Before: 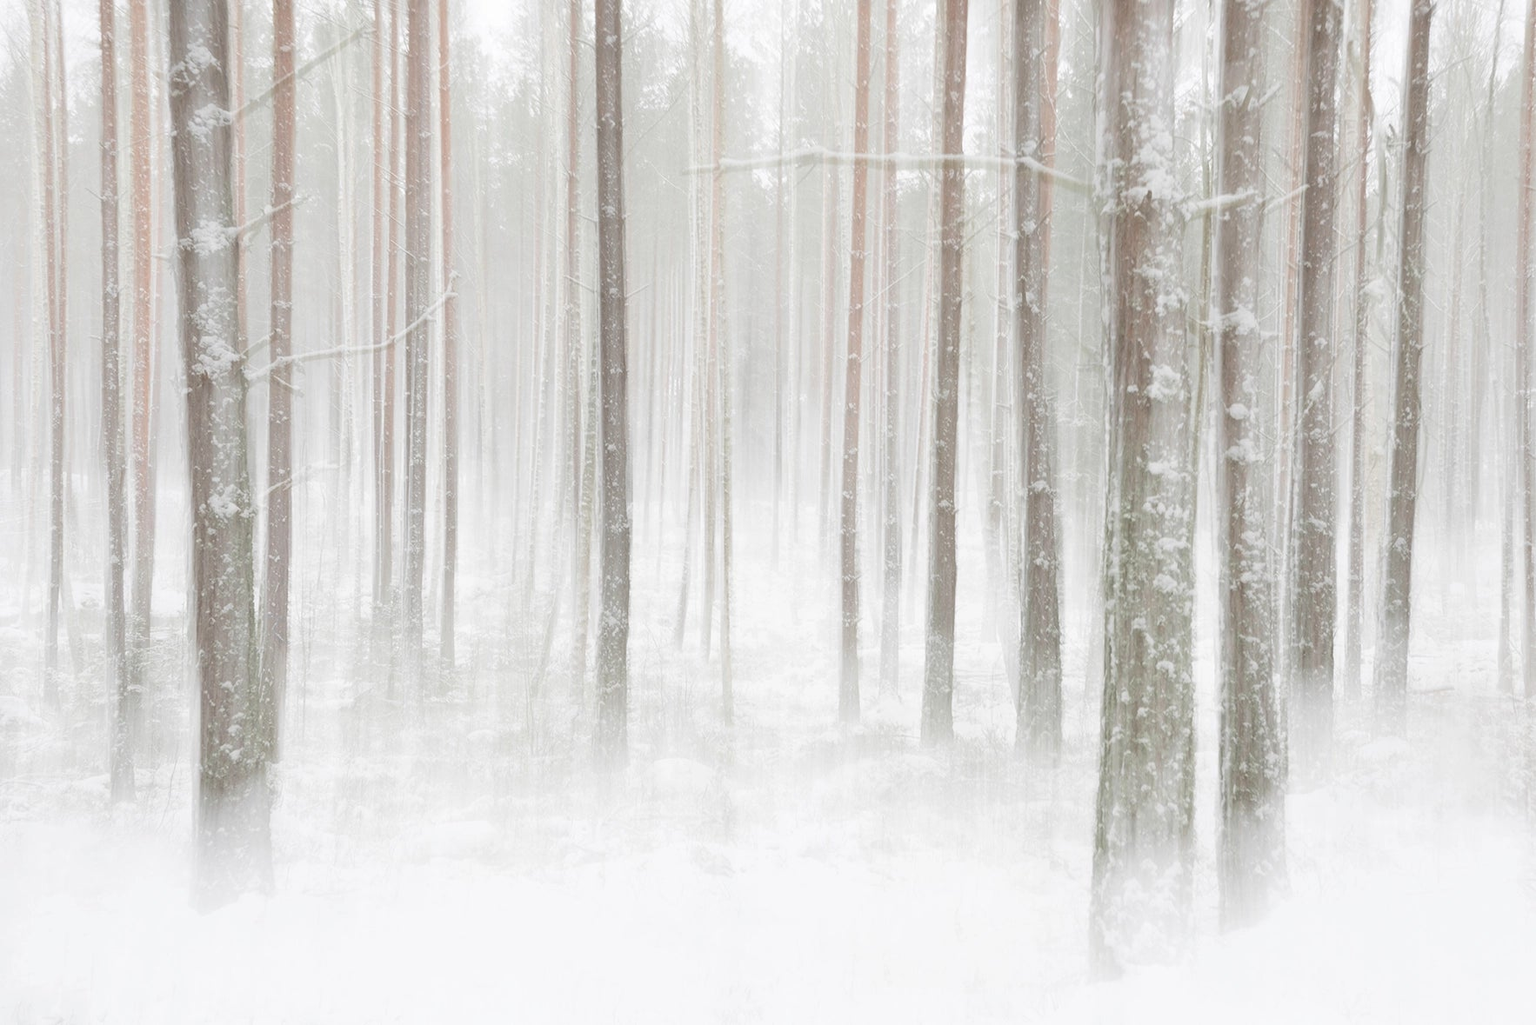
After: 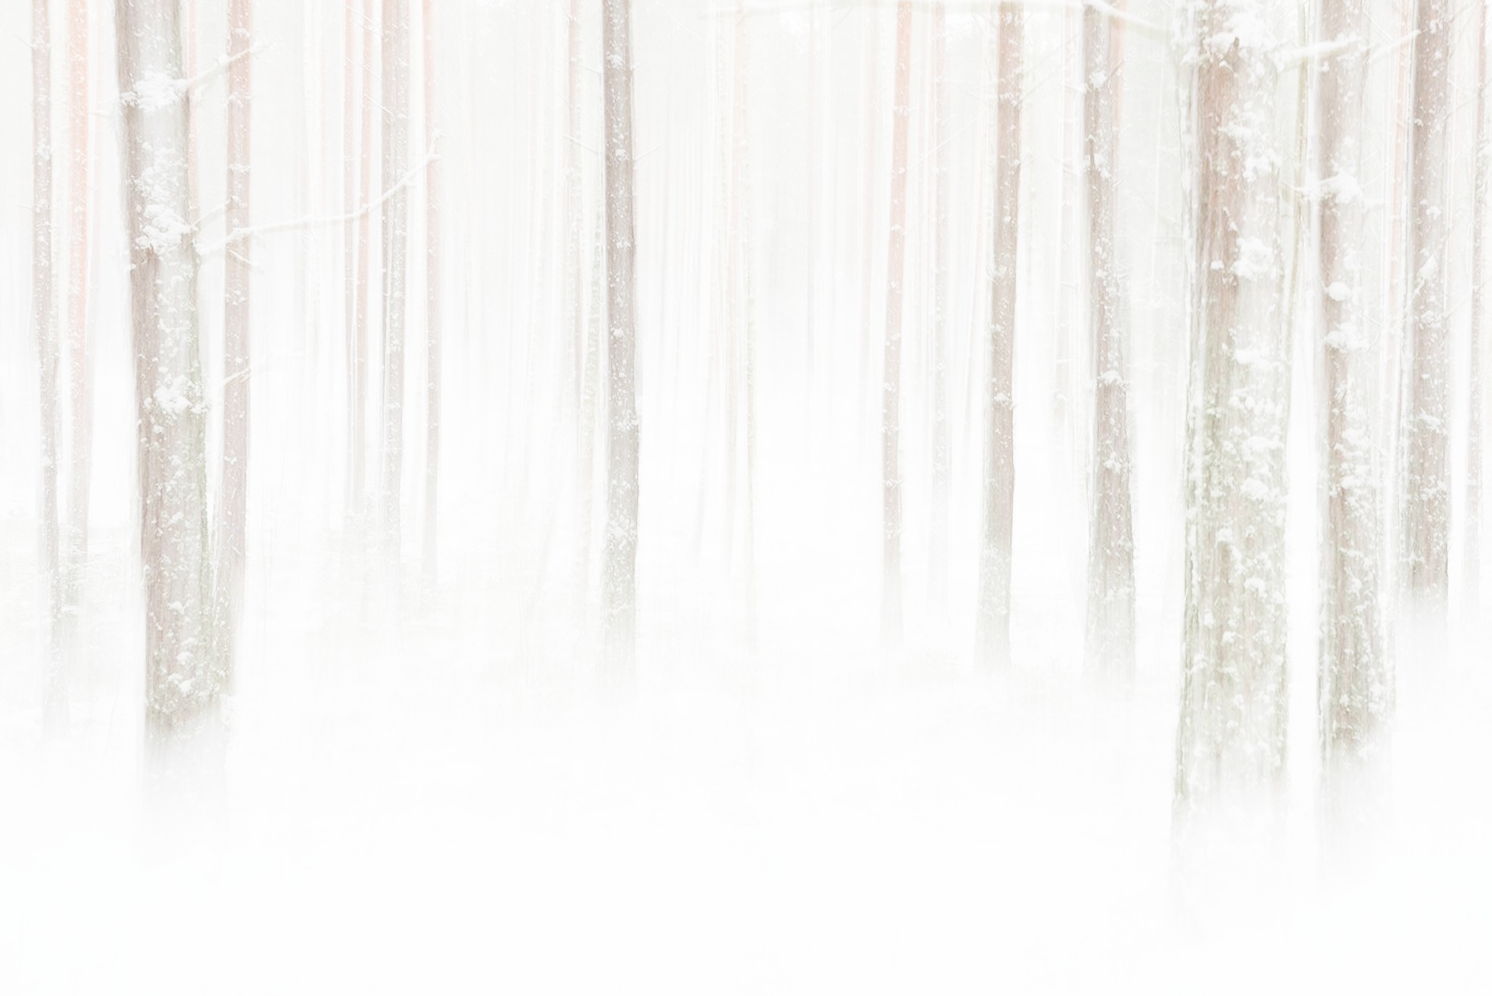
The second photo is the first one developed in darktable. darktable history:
crop and rotate: left 4.842%, top 15.51%, right 10.668%
exposure: black level correction 0, exposure 1.4 EV, compensate highlight preservation false
color balance: mode lift, gamma, gain (sRGB)
tone curve: curves: ch0 [(0, 0) (0.003, 0.003) (0.011, 0.011) (0.025, 0.024) (0.044, 0.043) (0.069, 0.068) (0.1, 0.097) (0.136, 0.133) (0.177, 0.173) (0.224, 0.219) (0.277, 0.271) (0.335, 0.327) (0.399, 0.39) (0.468, 0.457) (0.543, 0.582) (0.623, 0.655) (0.709, 0.734) (0.801, 0.817) (0.898, 0.906) (1, 1)], preserve colors none
filmic rgb: black relative exposure -5 EV, hardness 2.88, contrast 1.2, highlights saturation mix -30%
